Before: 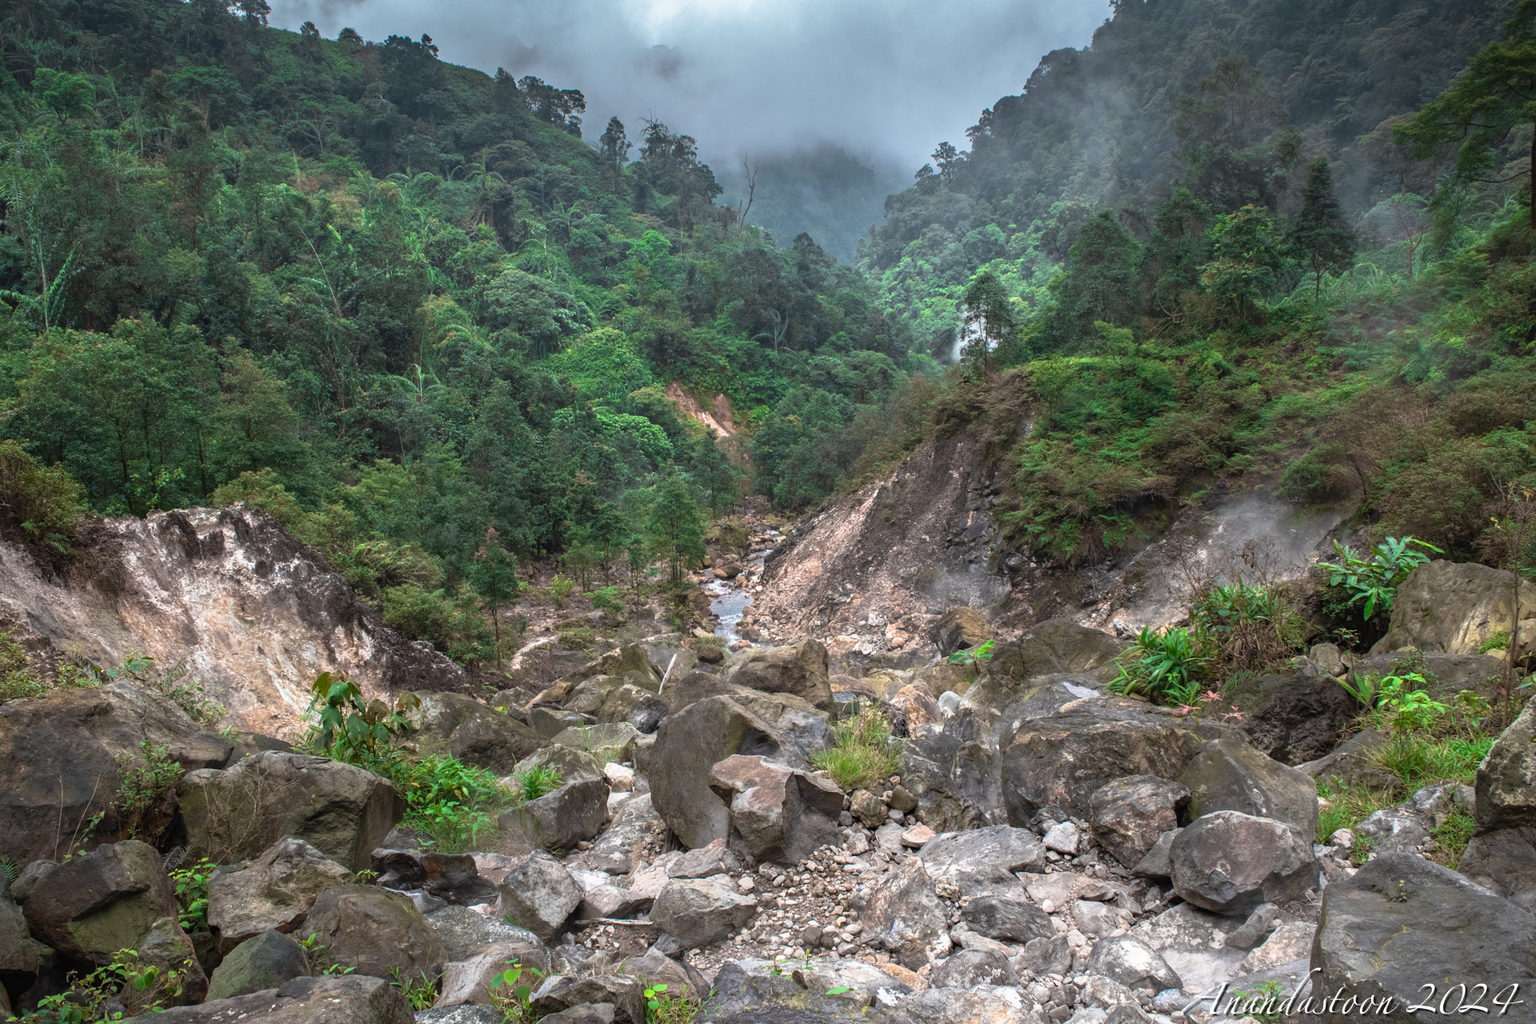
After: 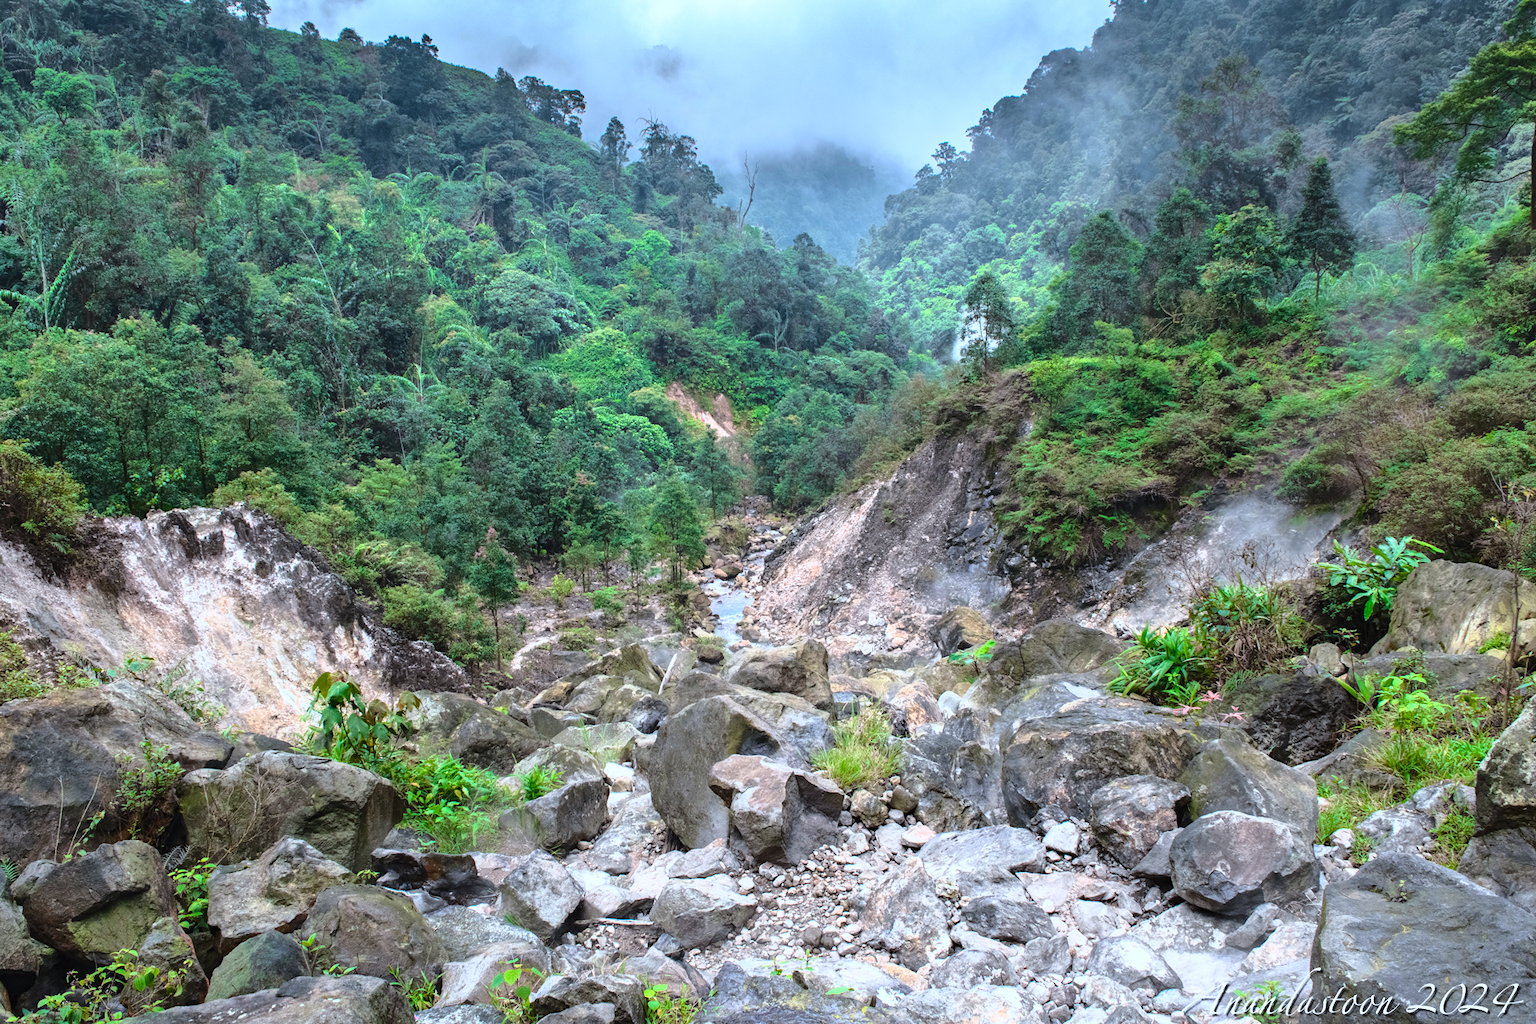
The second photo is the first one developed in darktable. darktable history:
color balance rgb: perceptual saturation grading › global saturation 20%, perceptual saturation grading › highlights -25%, perceptual saturation grading › shadows 25%
base curve: curves: ch0 [(0, 0) (0.028, 0.03) (0.121, 0.232) (0.46, 0.748) (0.859, 0.968) (1, 1)]
white balance: red 0.924, blue 1.095
shadows and highlights: shadows 75, highlights -25, soften with gaussian
